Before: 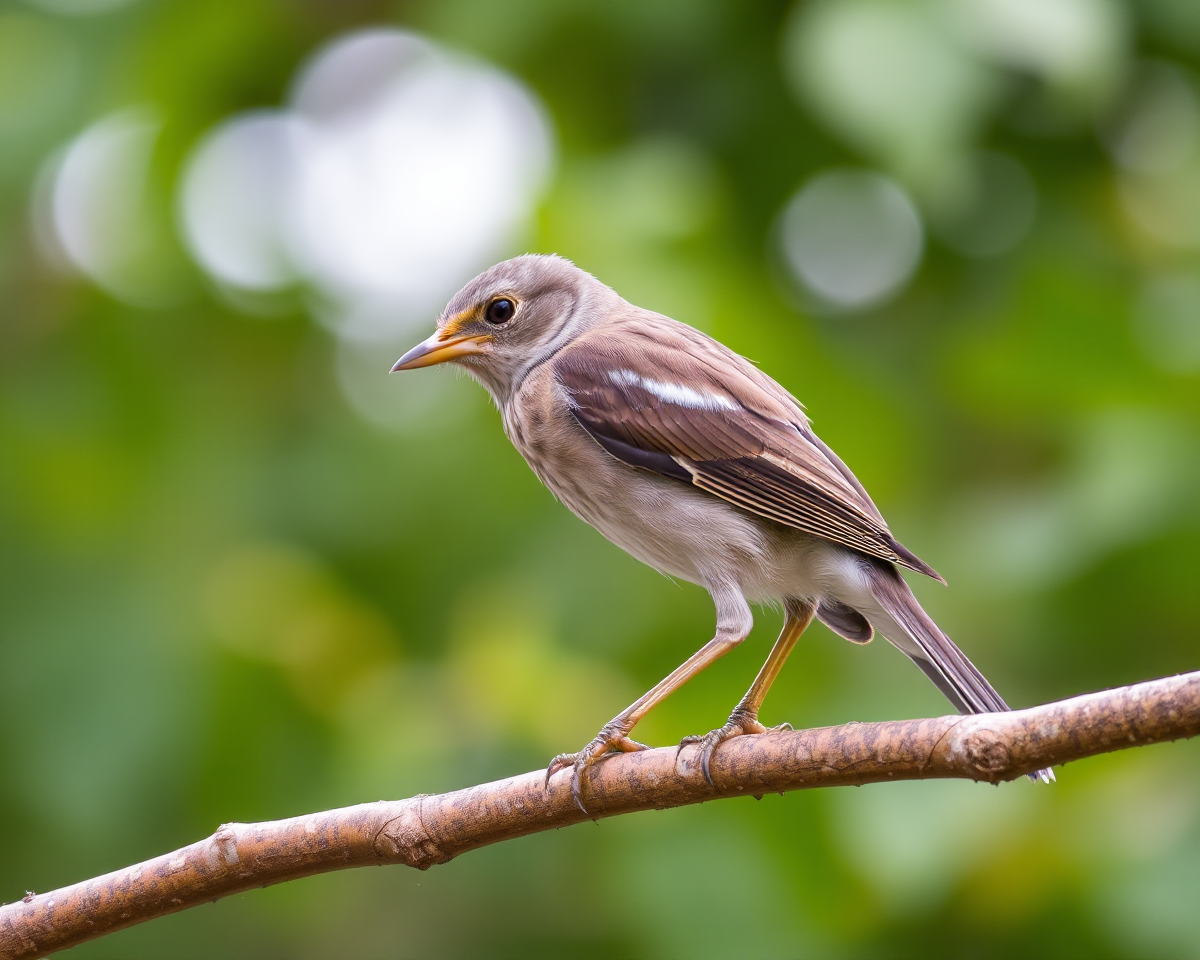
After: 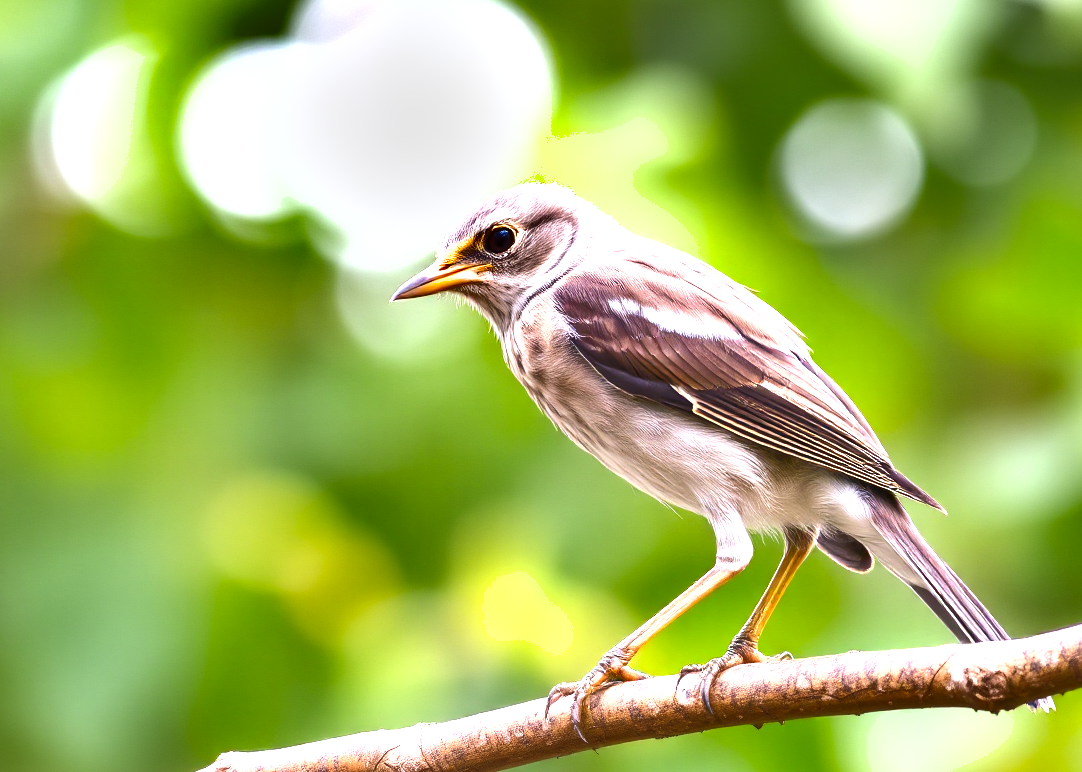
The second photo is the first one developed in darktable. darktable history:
shadows and highlights: soften with gaussian
contrast equalizer: octaves 7, y [[0.514, 0.573, 0.581, 0.508, 0.5, 0.5], [0.5 ×6], [0.5 ×6], [0 ×6], [0 ×6]], mix 0.159
exposure: black level correction -0.002, exposure 1.334 EV, compensate exposure bias true, compensate highlight preservation false
crop: top 7.453%, right 9.816%, bottom 12.072%
